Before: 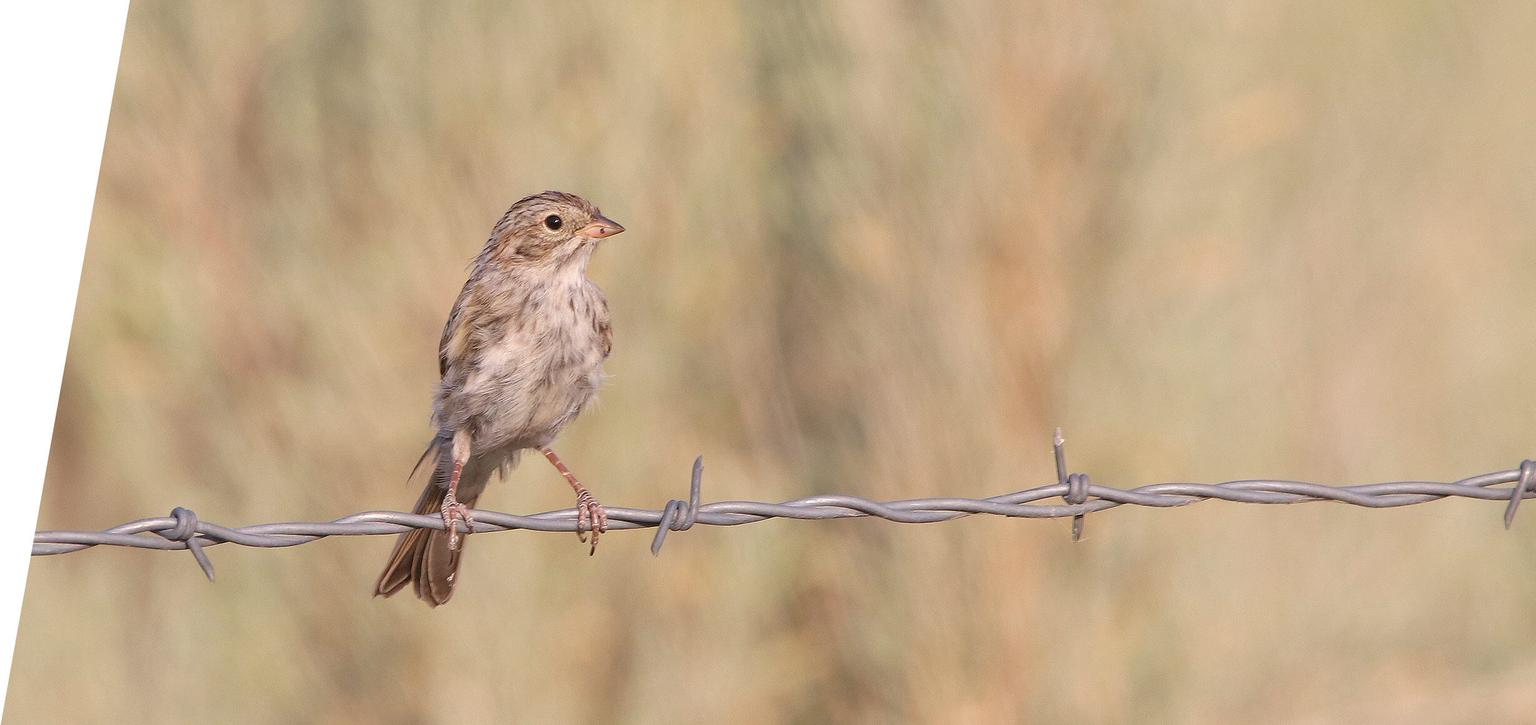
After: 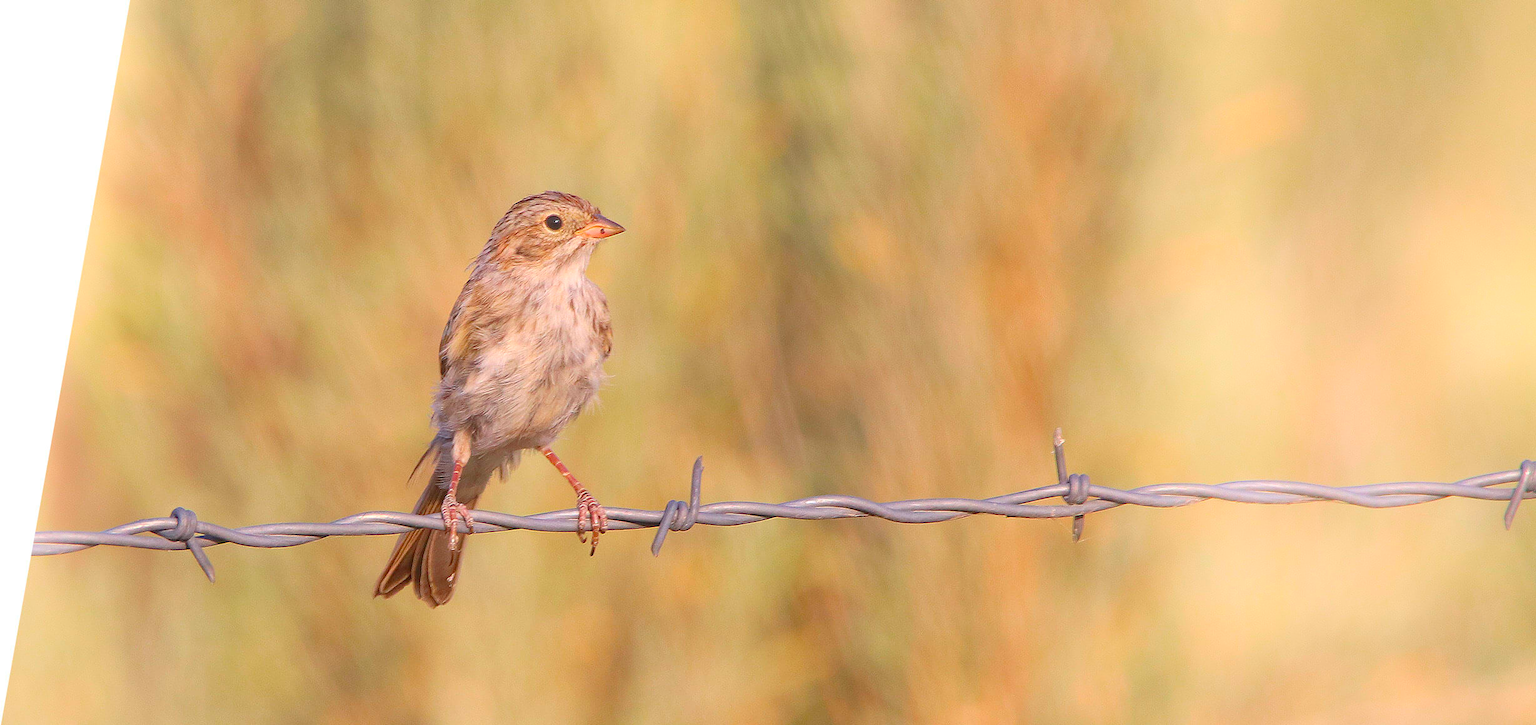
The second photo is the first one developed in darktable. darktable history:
bloom: on, module defaults
color correction: saturation 1.8
